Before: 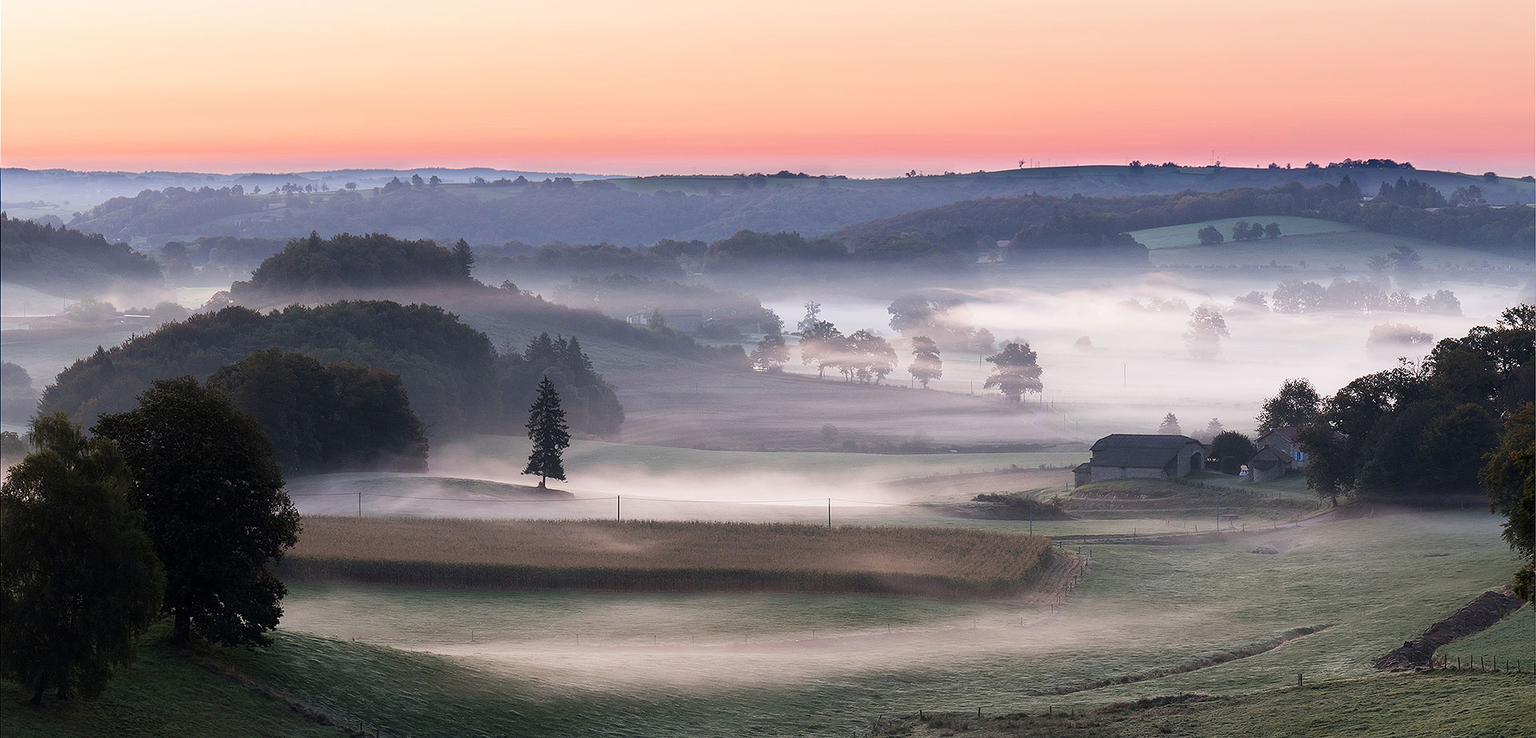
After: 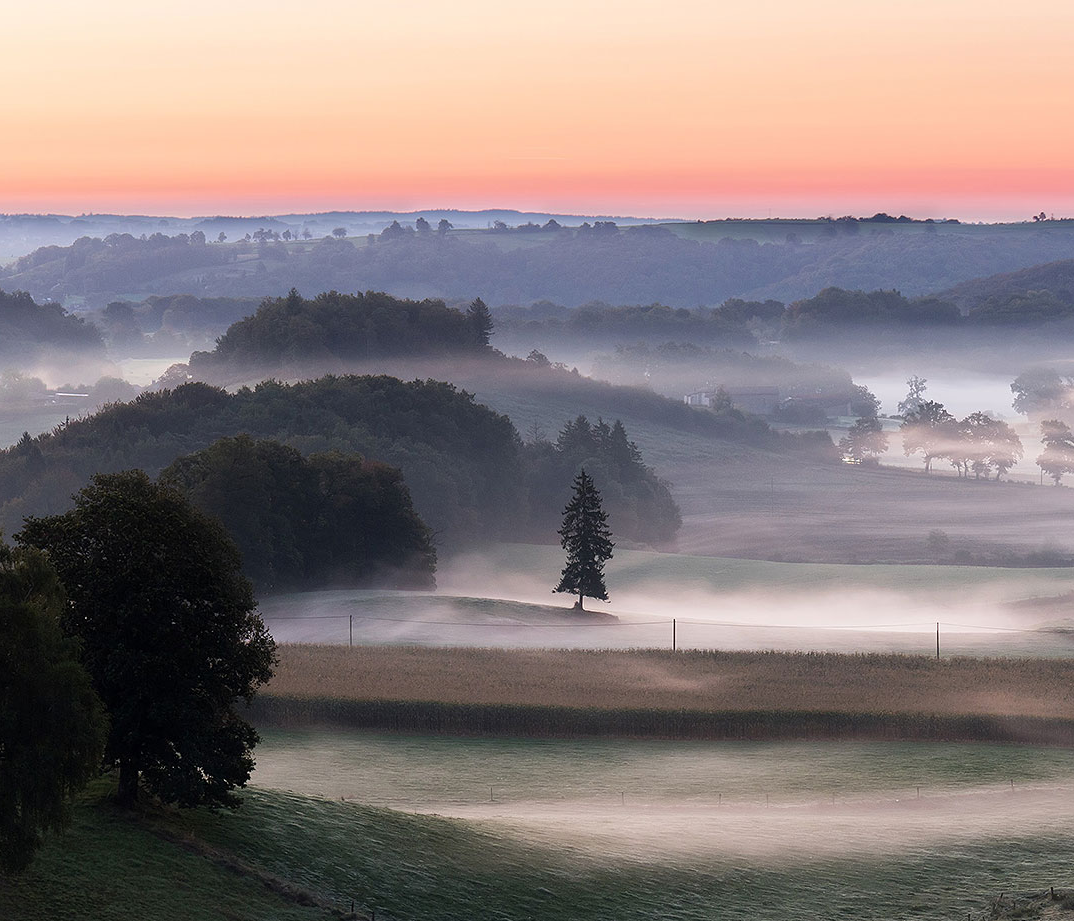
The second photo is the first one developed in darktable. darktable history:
crop: left 5.181%, right 38.874%
